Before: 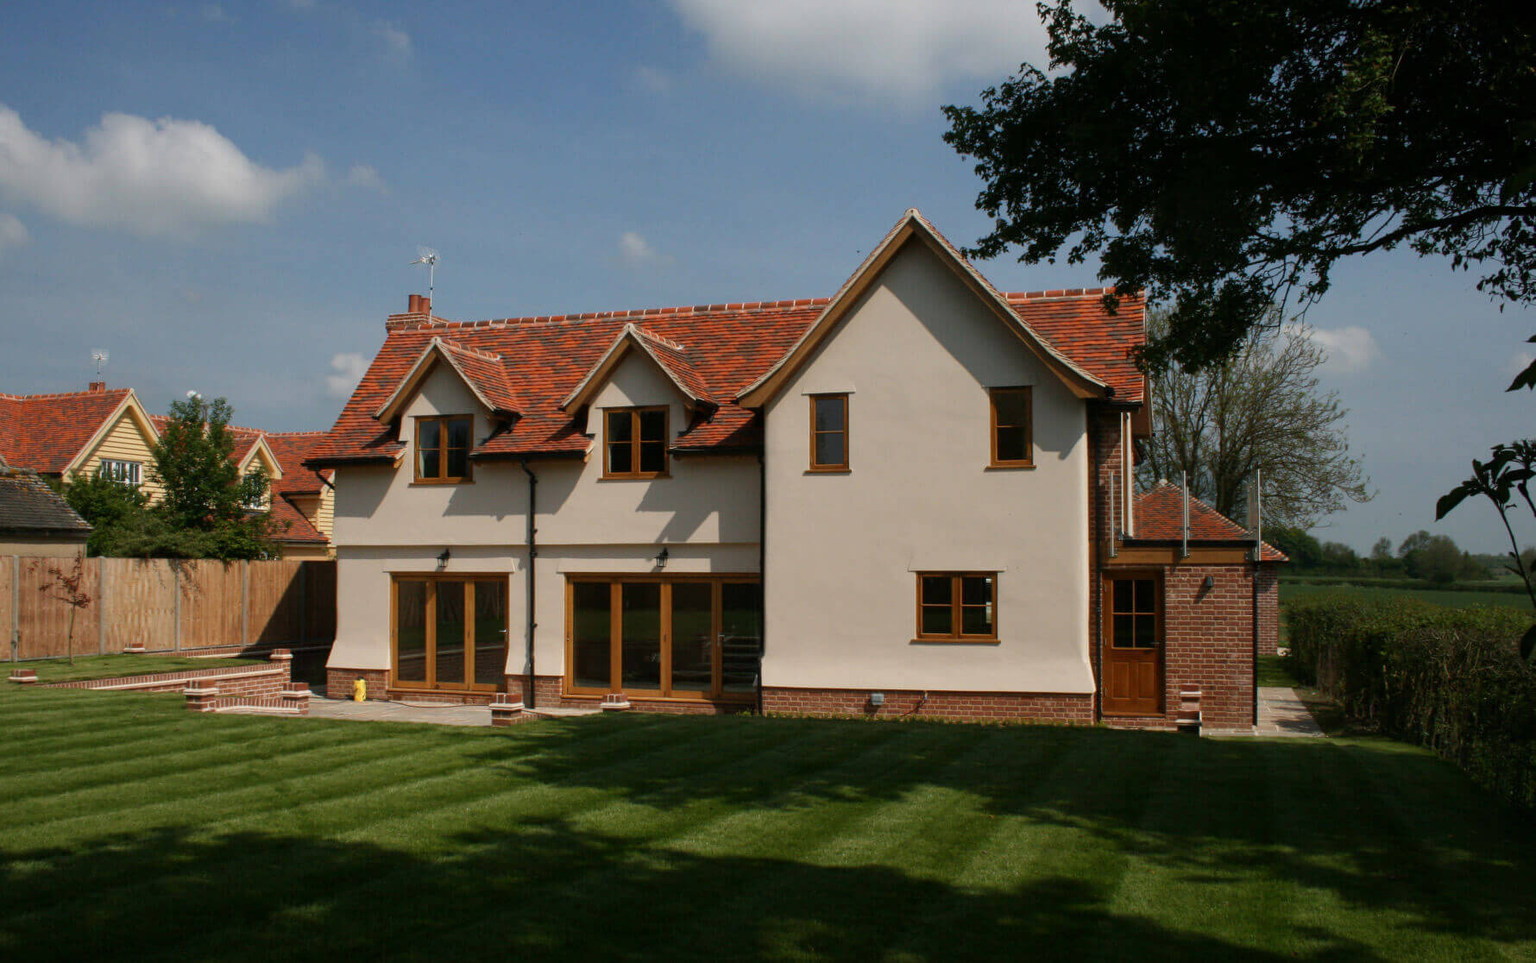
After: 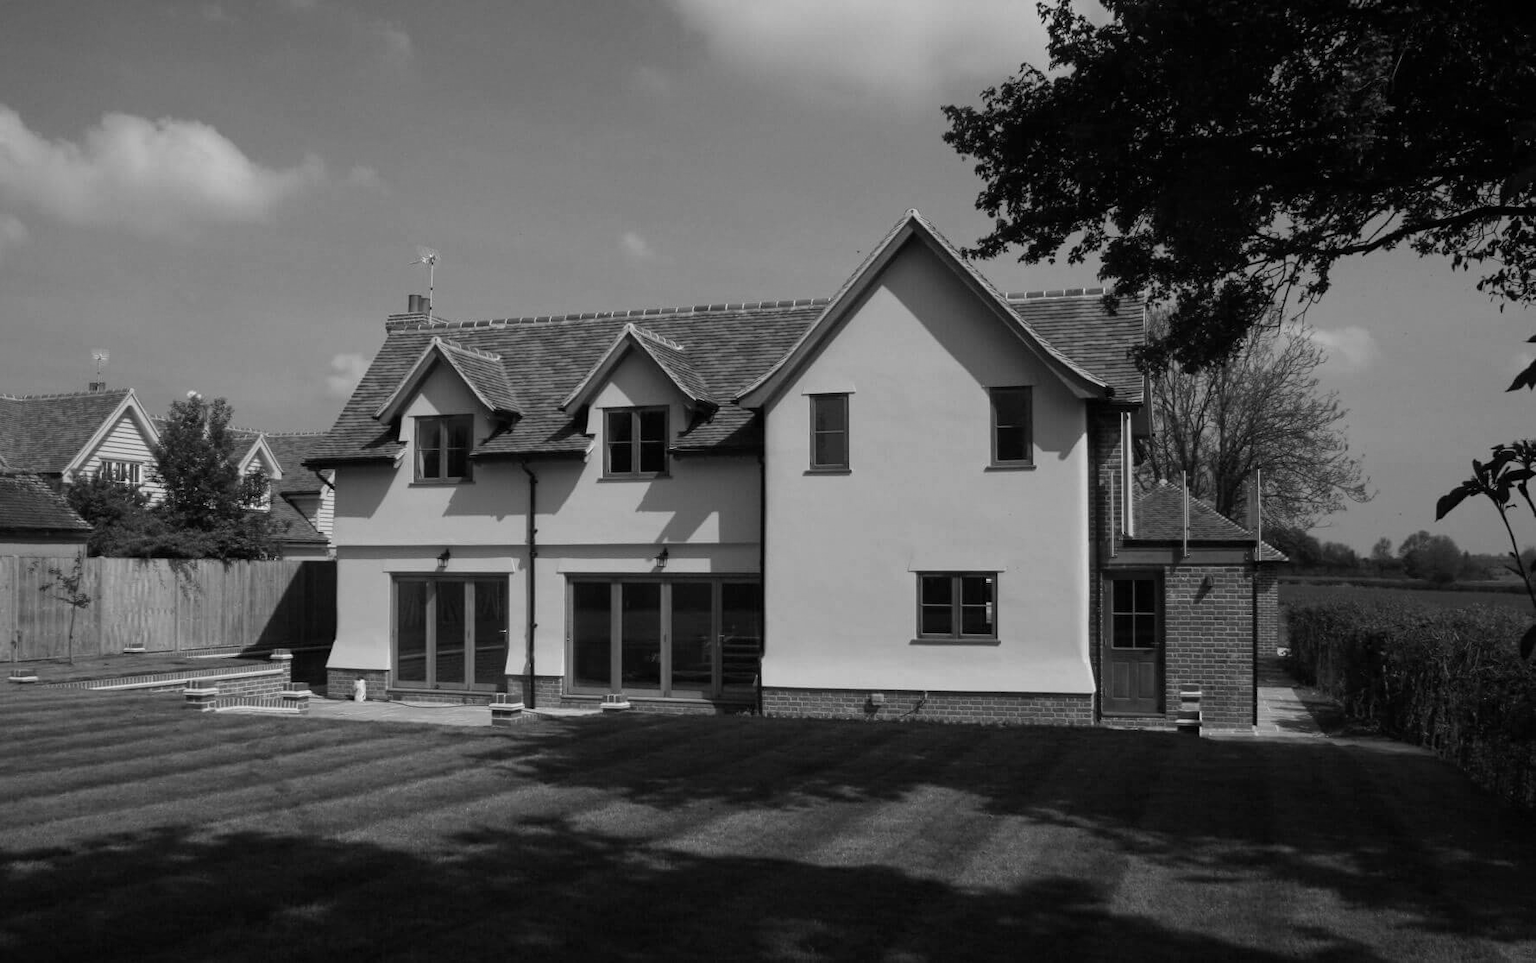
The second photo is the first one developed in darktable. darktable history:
exposure: compensate exposure bias true, compensate highlight preservation false
monochrome: a -6.99, b 35.61, size 1.4
